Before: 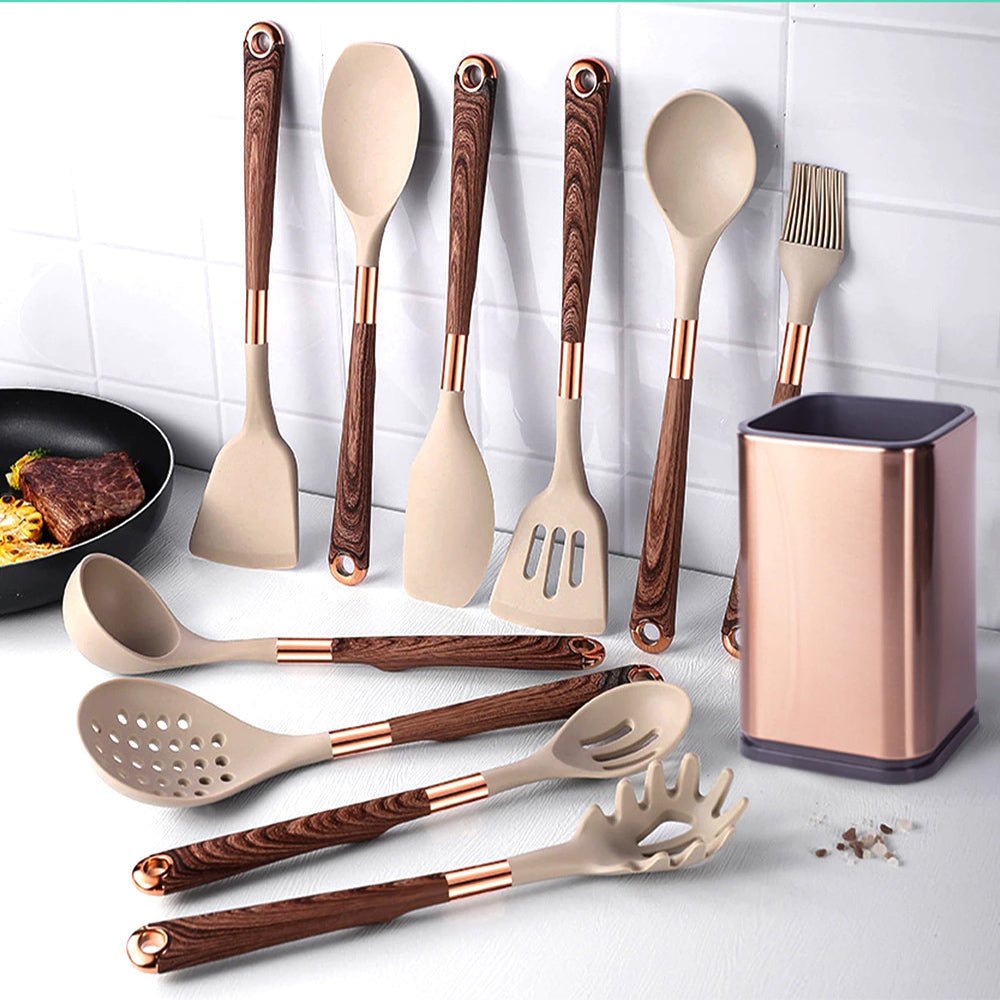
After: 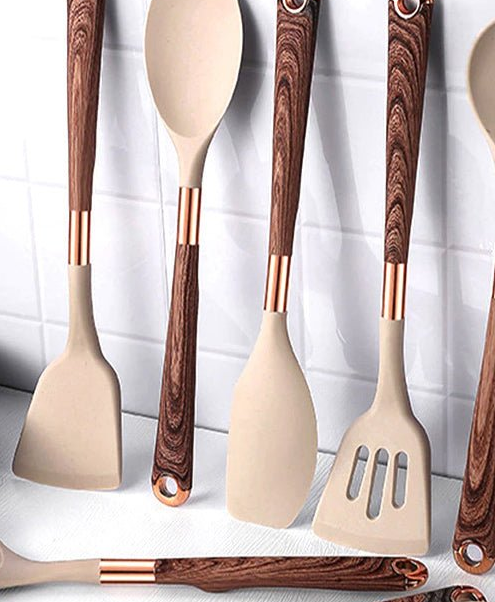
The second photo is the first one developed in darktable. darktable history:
crop: left 17.795%, top 7.906%, right 32.667%, bottom 31.888%
